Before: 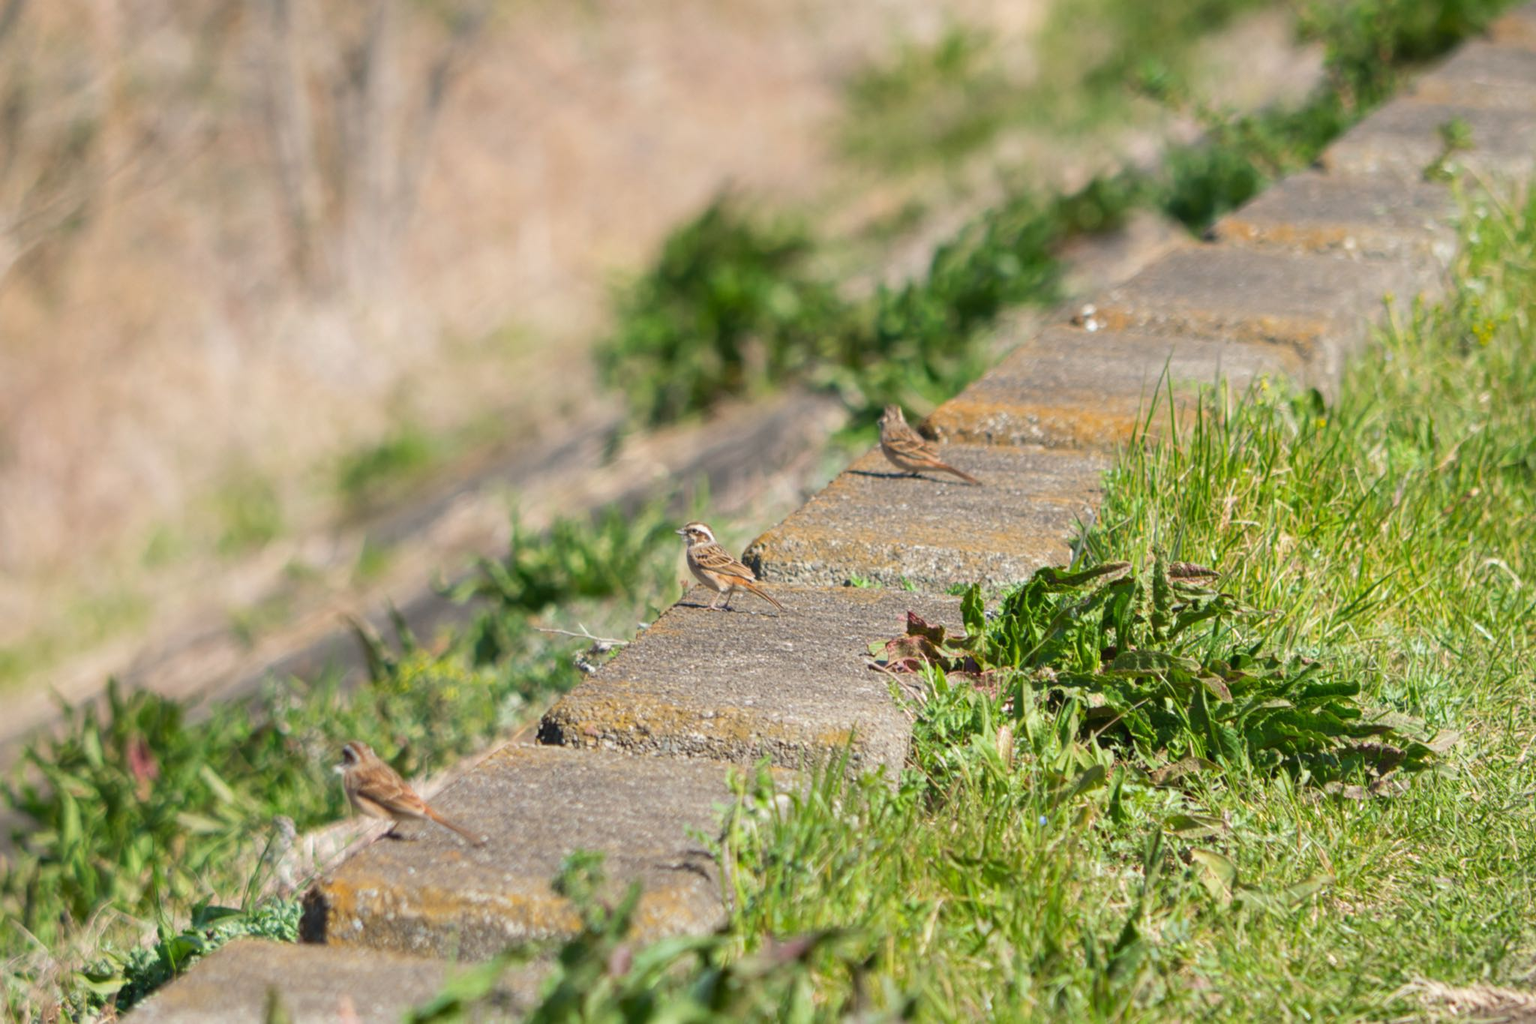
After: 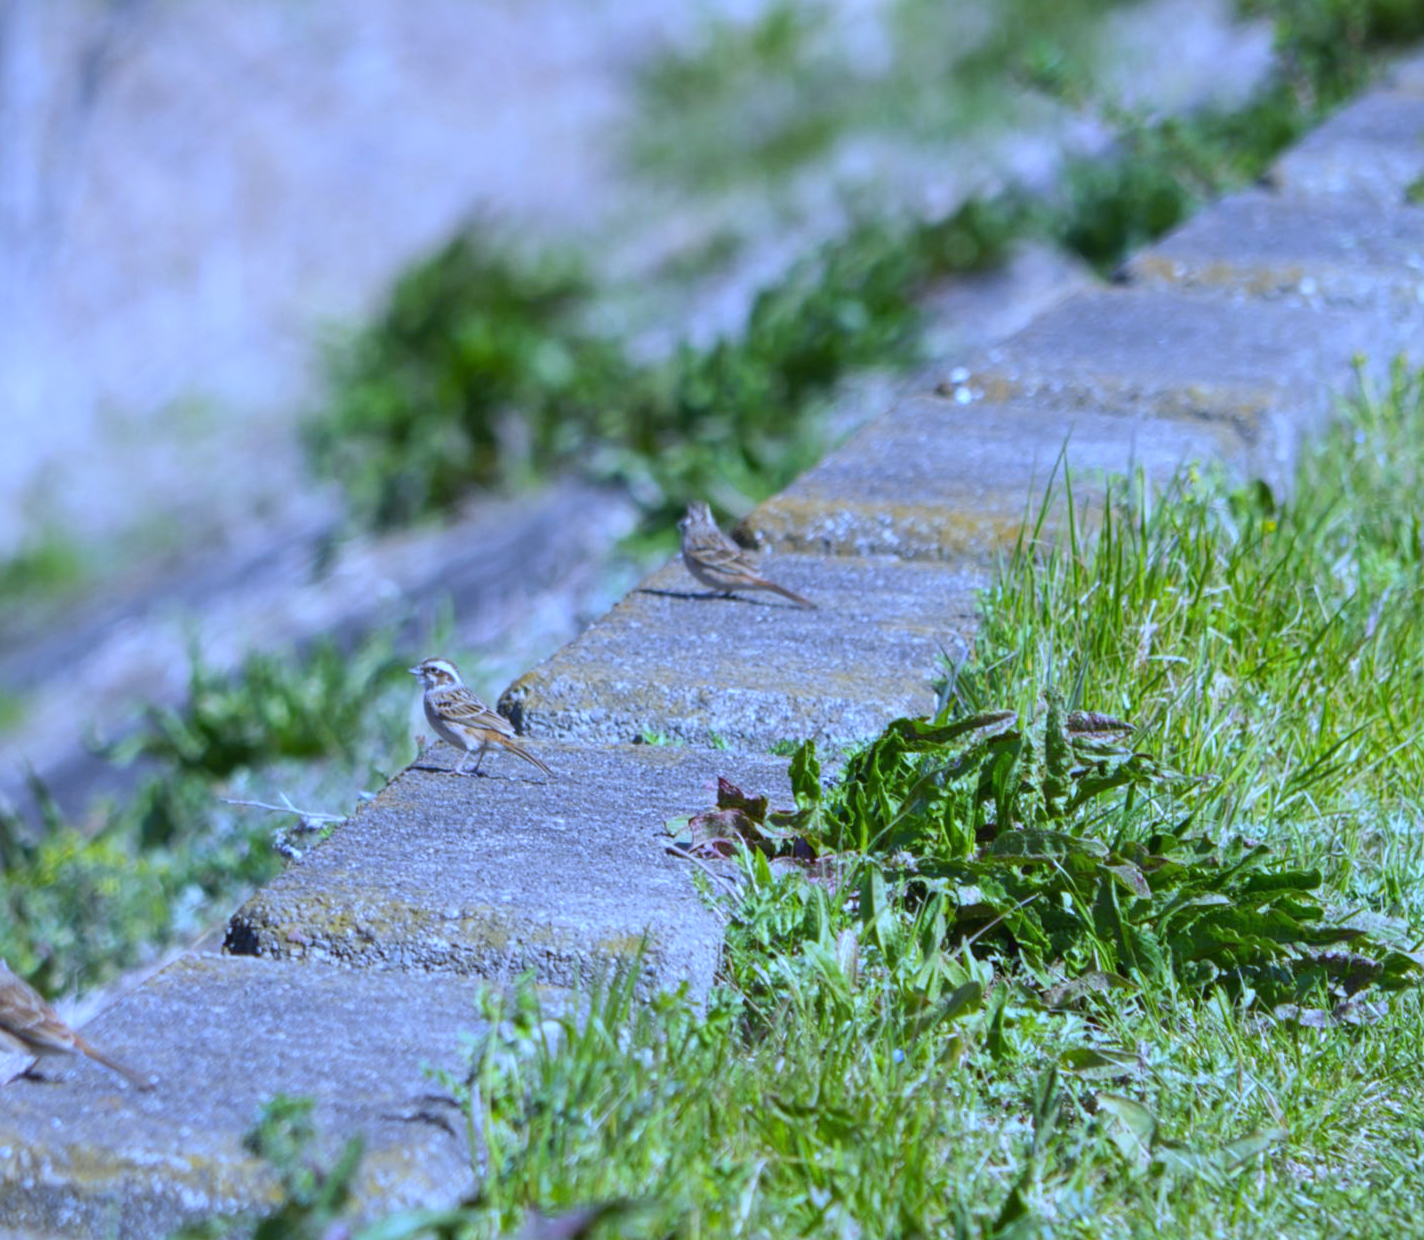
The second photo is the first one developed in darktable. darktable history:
white balance: red 0.766, blue 1.537
crop and rotate: left 24.034%, top 2.838%, right 6.406%, bottom 6.299%
